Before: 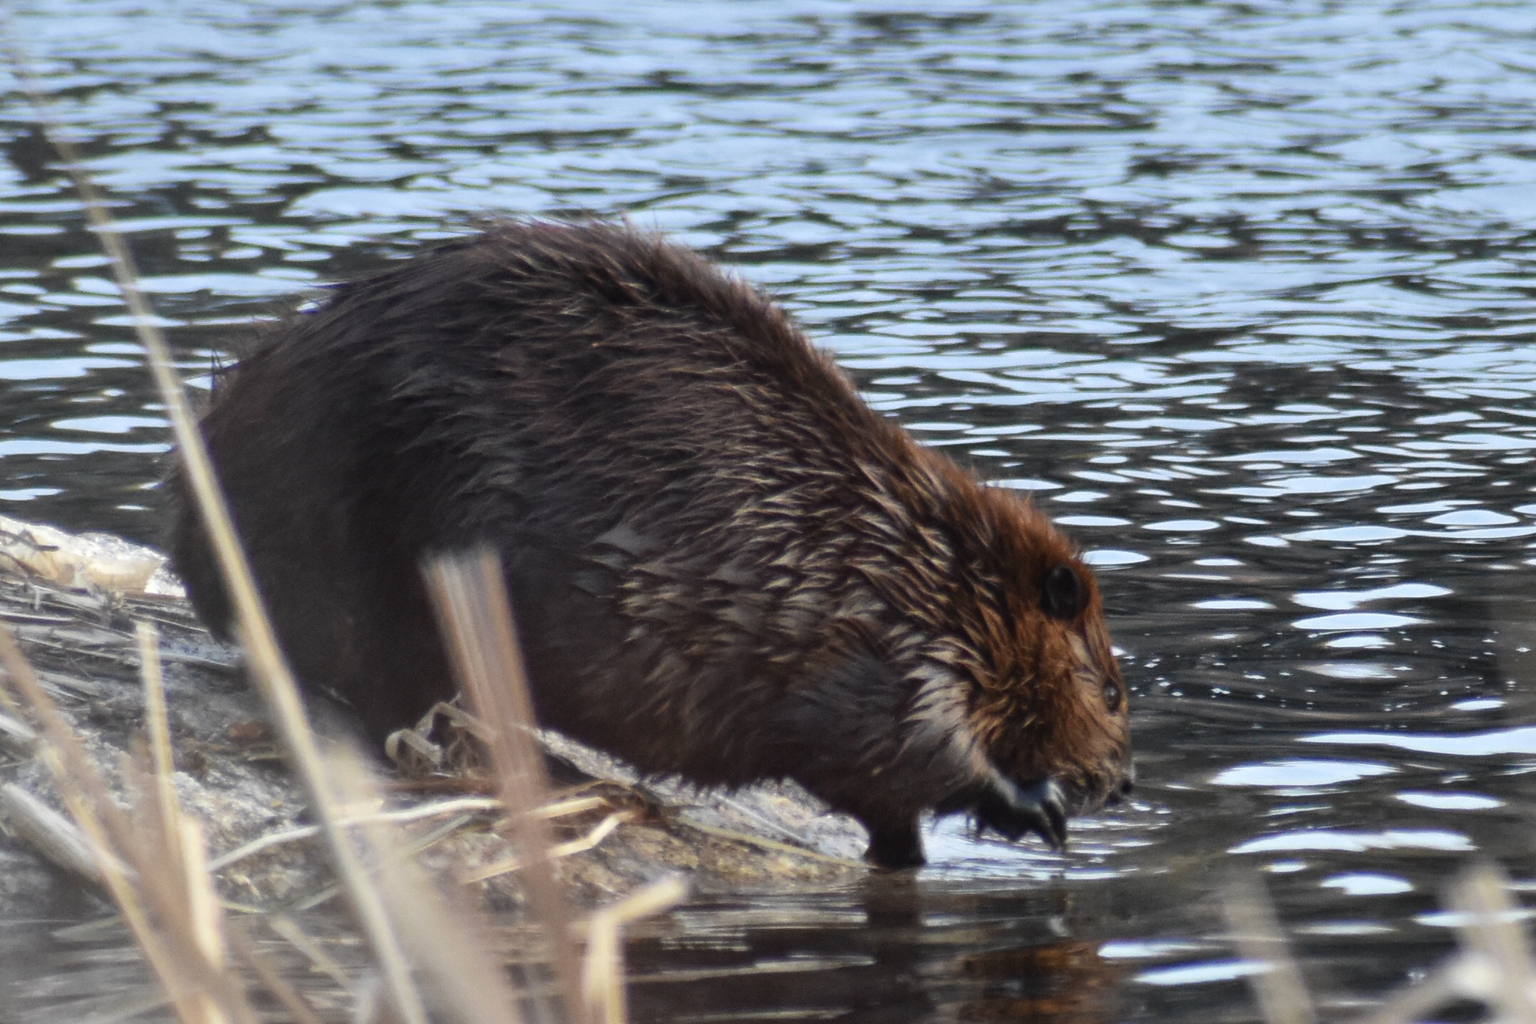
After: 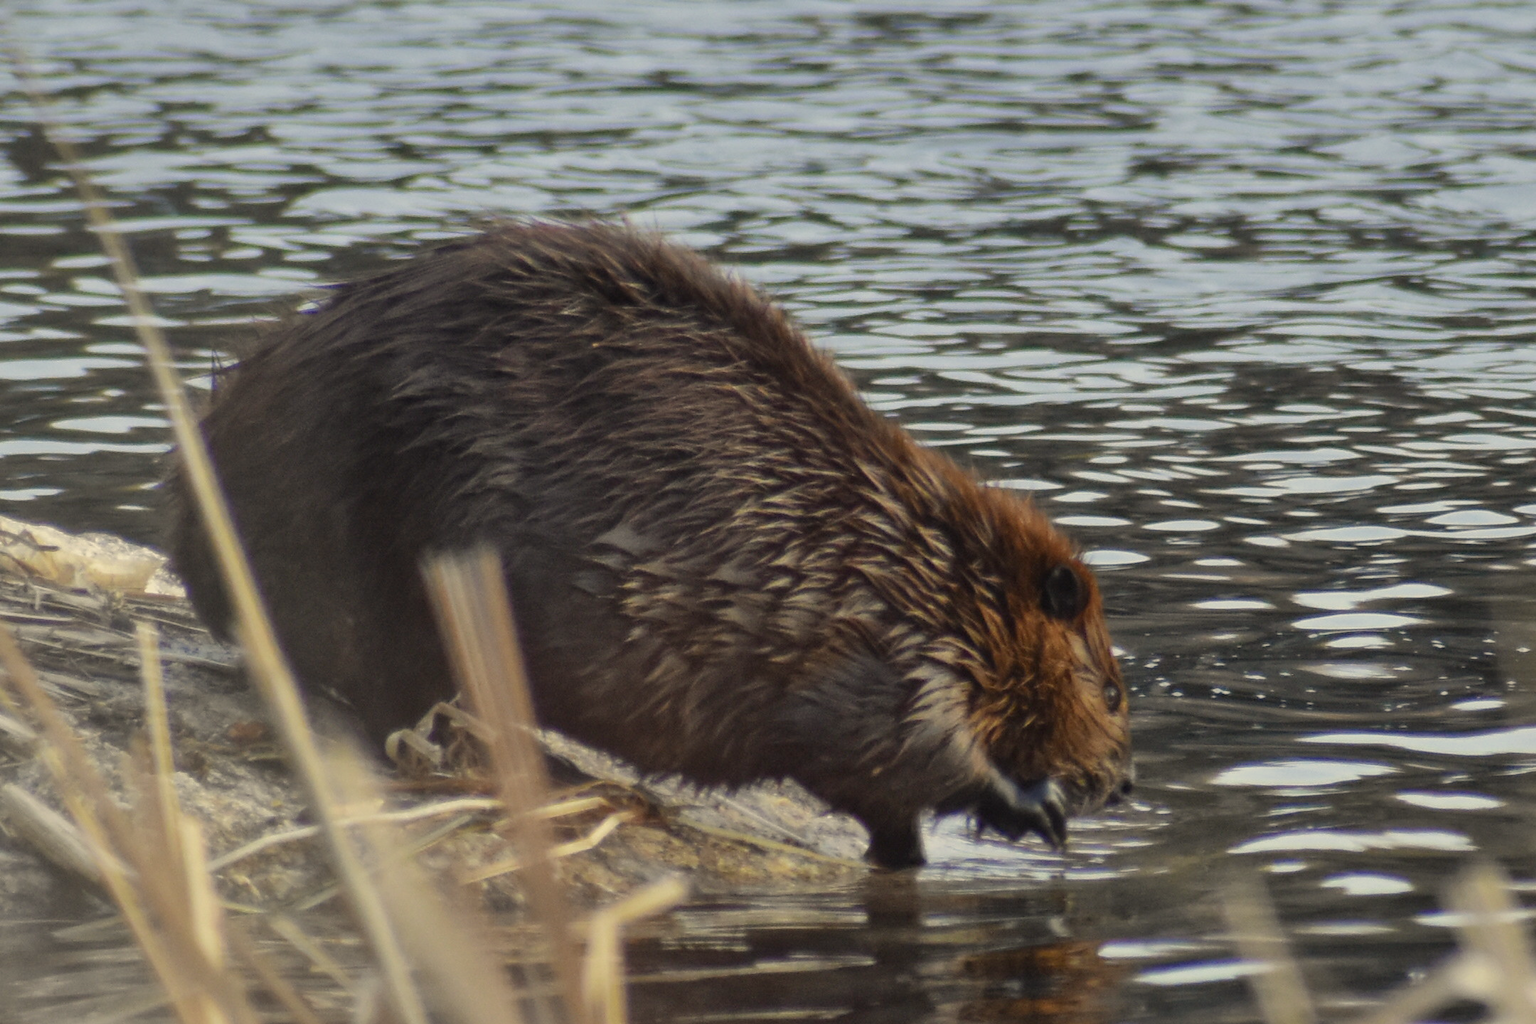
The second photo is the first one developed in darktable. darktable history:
color correction: highlights a* 1.39, highlights b* 17.83
tone equalizer: -8 EV 0.25 EV, -7 EV 0.417 EV, -6 EV 0.417 EV, -5 EV 0.25 EV, -3 EV -0.25 EV, -2 EV -0.417 EV, -1 EV -0.417 EV, +0 EV -0.25 EV, edges refinement/feathering 500, mask exposure compensation -1.57 EV, preserve details guided filter
